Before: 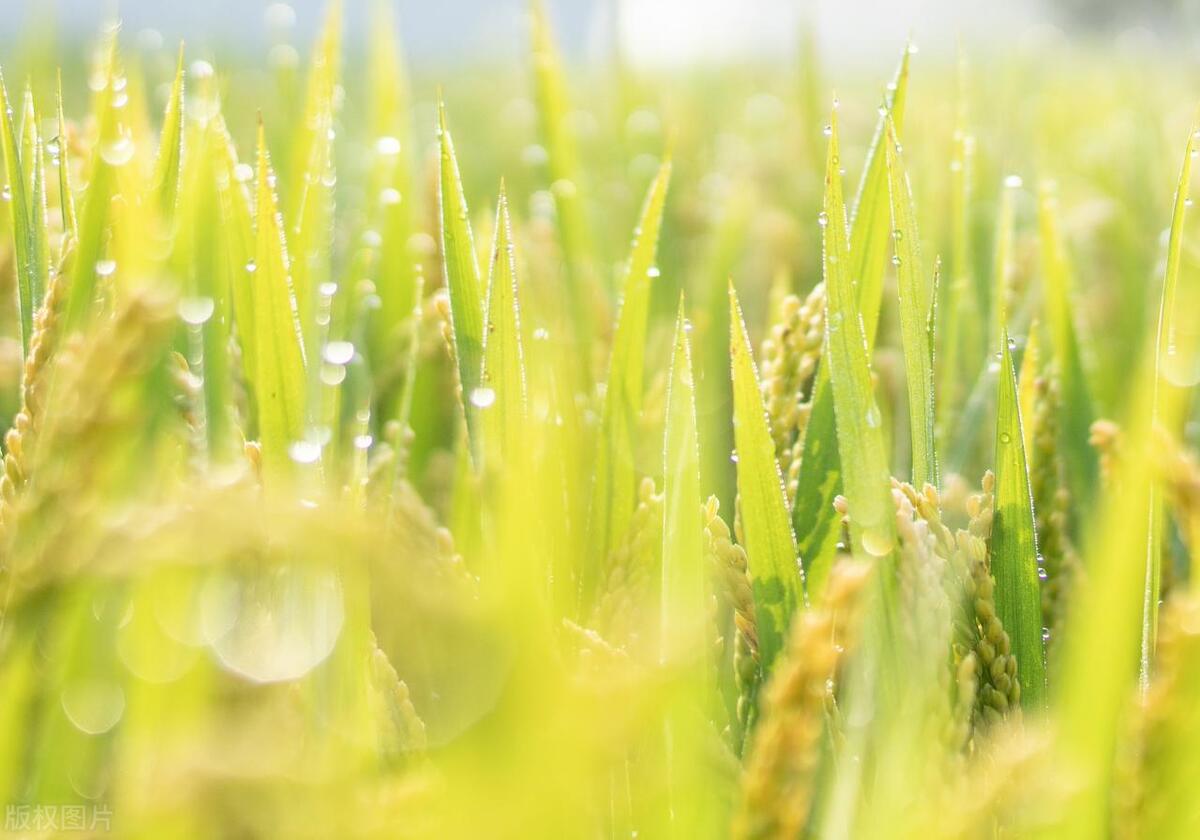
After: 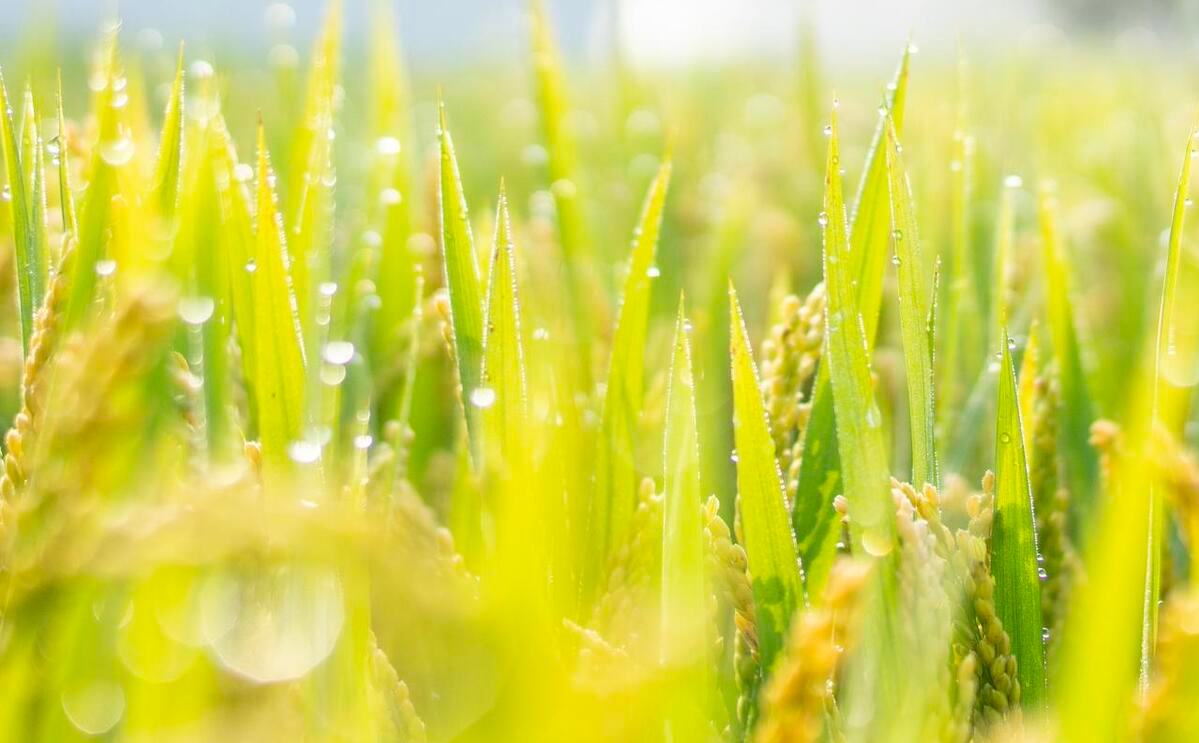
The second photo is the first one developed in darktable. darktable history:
crop and rotate: top 0%, bottom 11.449%
